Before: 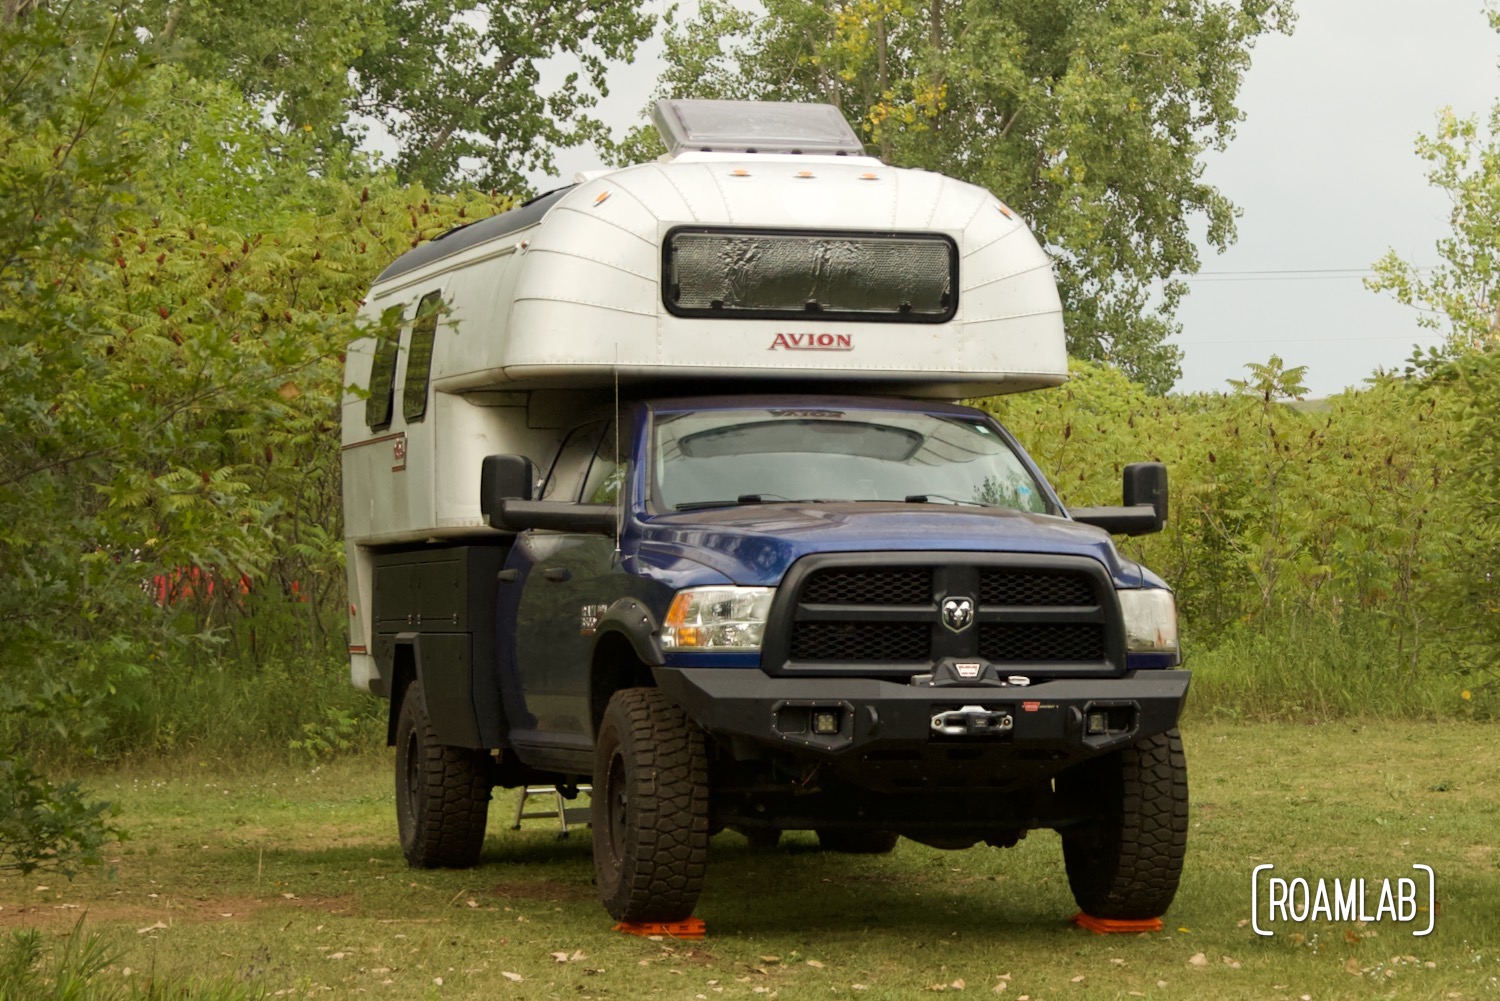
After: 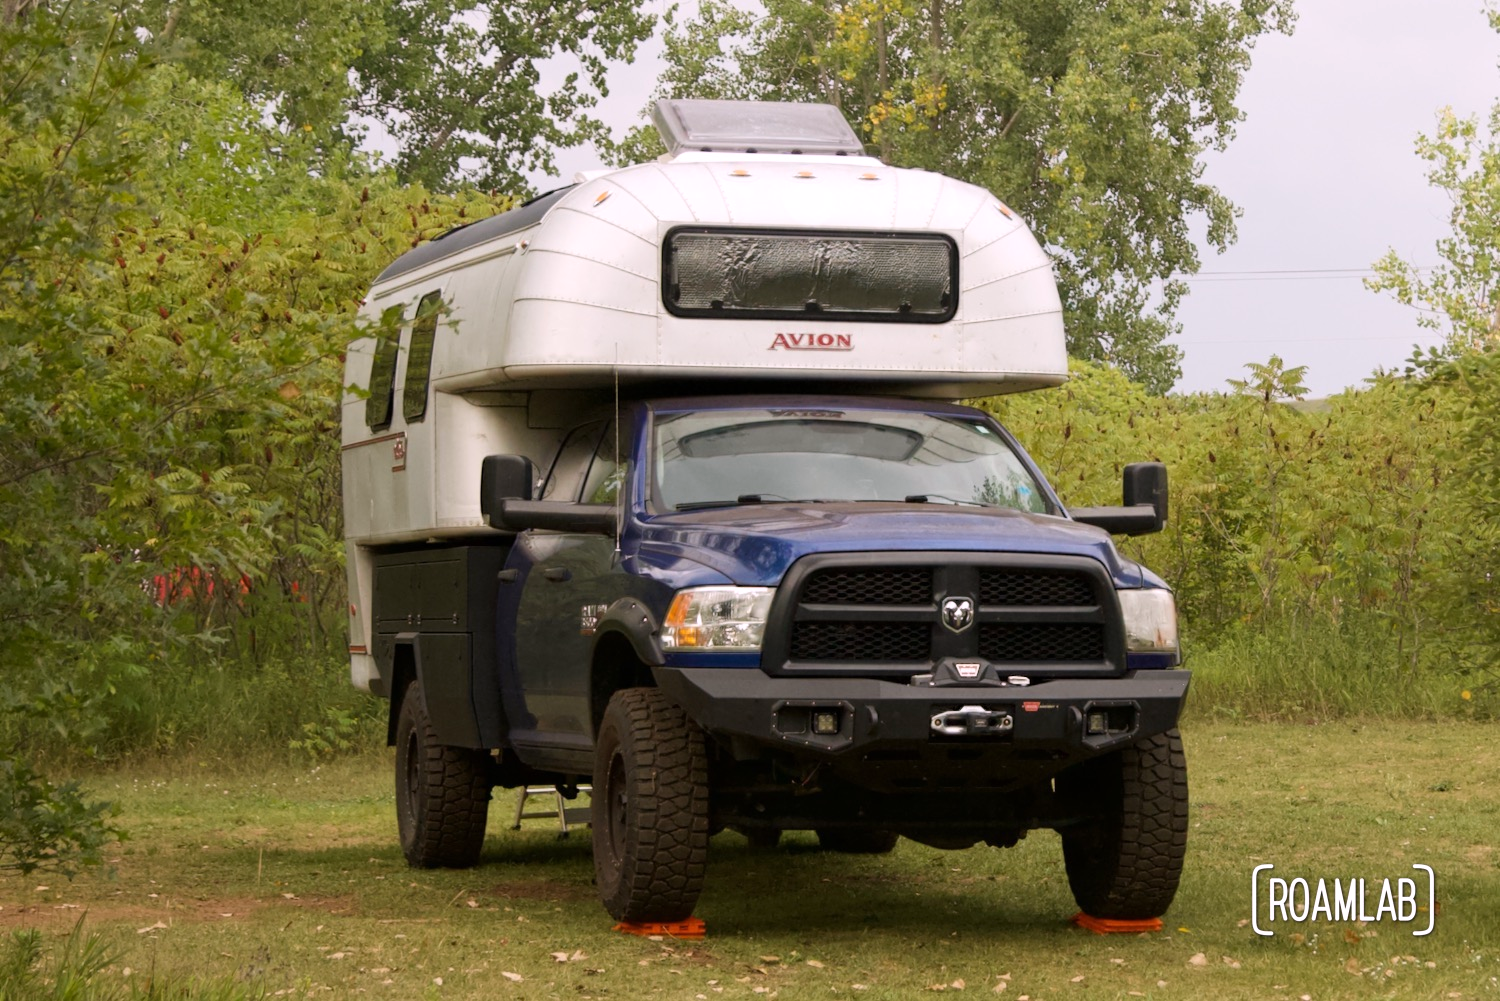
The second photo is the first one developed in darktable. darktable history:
white balance: red 1.05, blue 1.072
